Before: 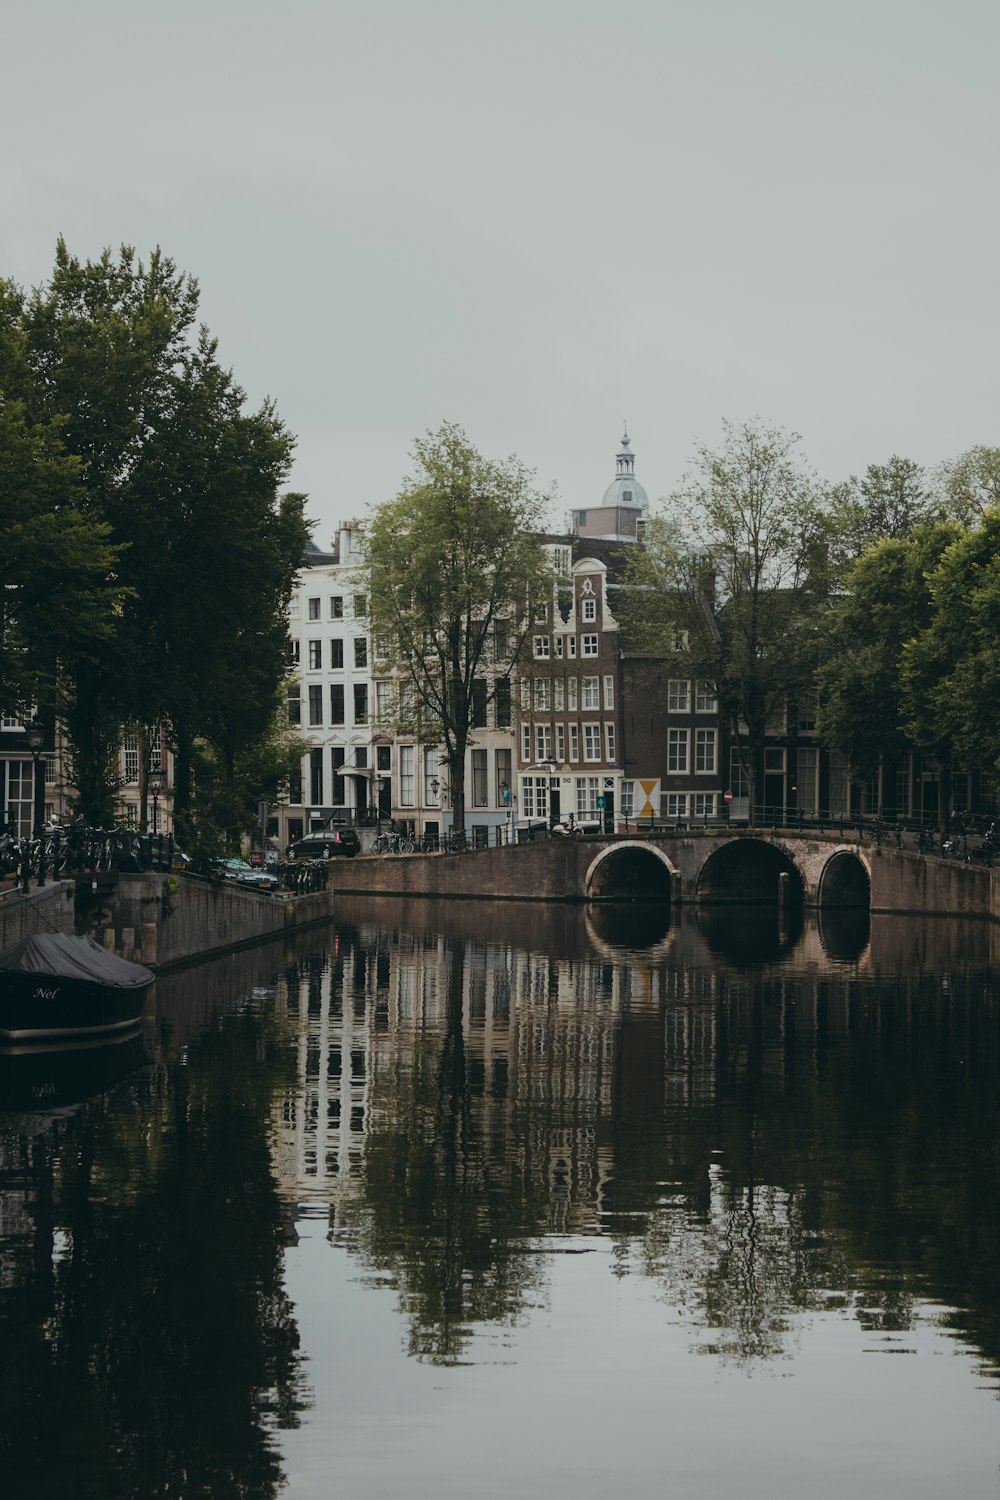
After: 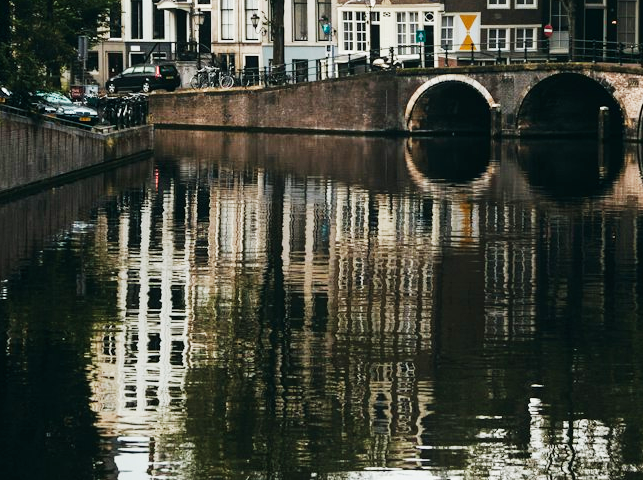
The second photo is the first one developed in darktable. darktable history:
white balance: red 1, blue 1
base curve: curves: ch0 [(0, 0) (0.007, 0.004) (0.027, 0.03) (0.046, 0.07) (0.207, 0.54) (0.442, 0.872) (0.673, 0.972) (1, 1)], preserve colors none
bloom: size 13.65%, threshold 98.39%, strength 4.82%
crop: left 18.091%, top 51.13%, right 17.525%, bottom 16.85%
